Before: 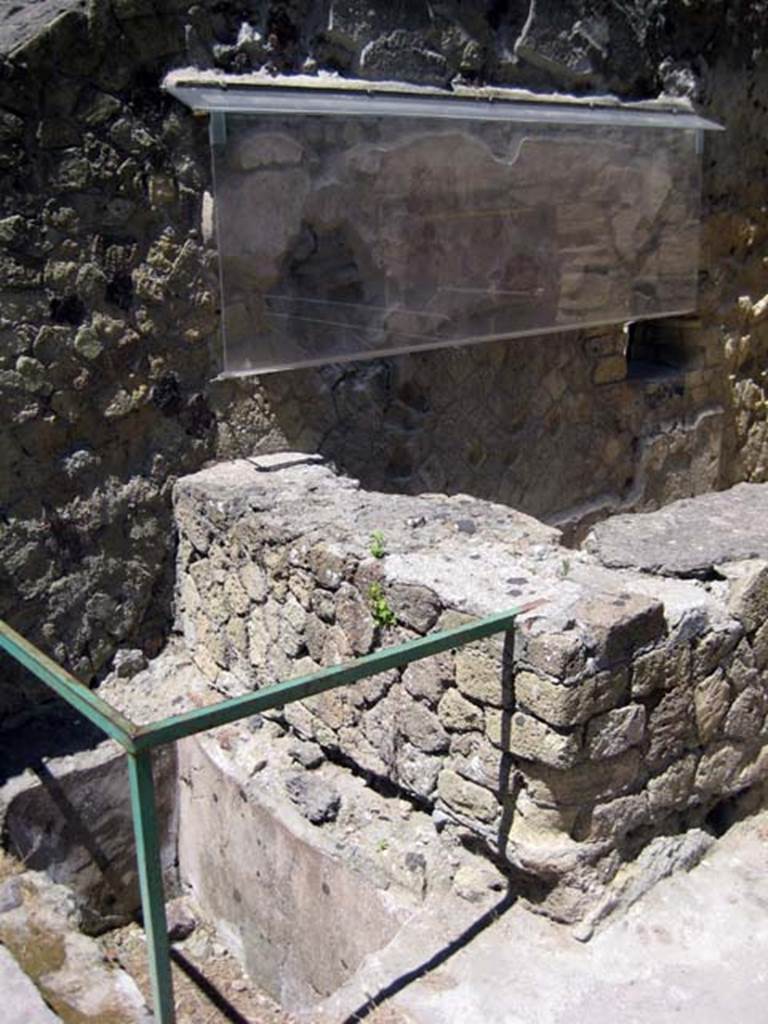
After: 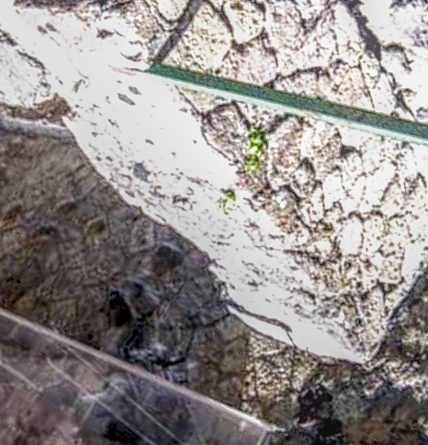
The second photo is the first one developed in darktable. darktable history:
exposure: black level correction 0, exposure 0.869 EV, compensate highlight preservation false
filmic rgb: black relative exposure -8.74 EV, white relative exposure 2.65 EV, target black luminance 0%, target white luminance 99.864%, hardness 6.25, latitude 74.76%, contrast 1.317, highlights saturation mix -5.9%, preserve chrominance no, color science v5 (2021)
crop and rotate: angle 148.66°, left 9.088%, top 15.651%, right 4.532%, bottom 17.047%
local contrast: highlights 2%, shadows 5%, detail 201%, midtone range 0.25
